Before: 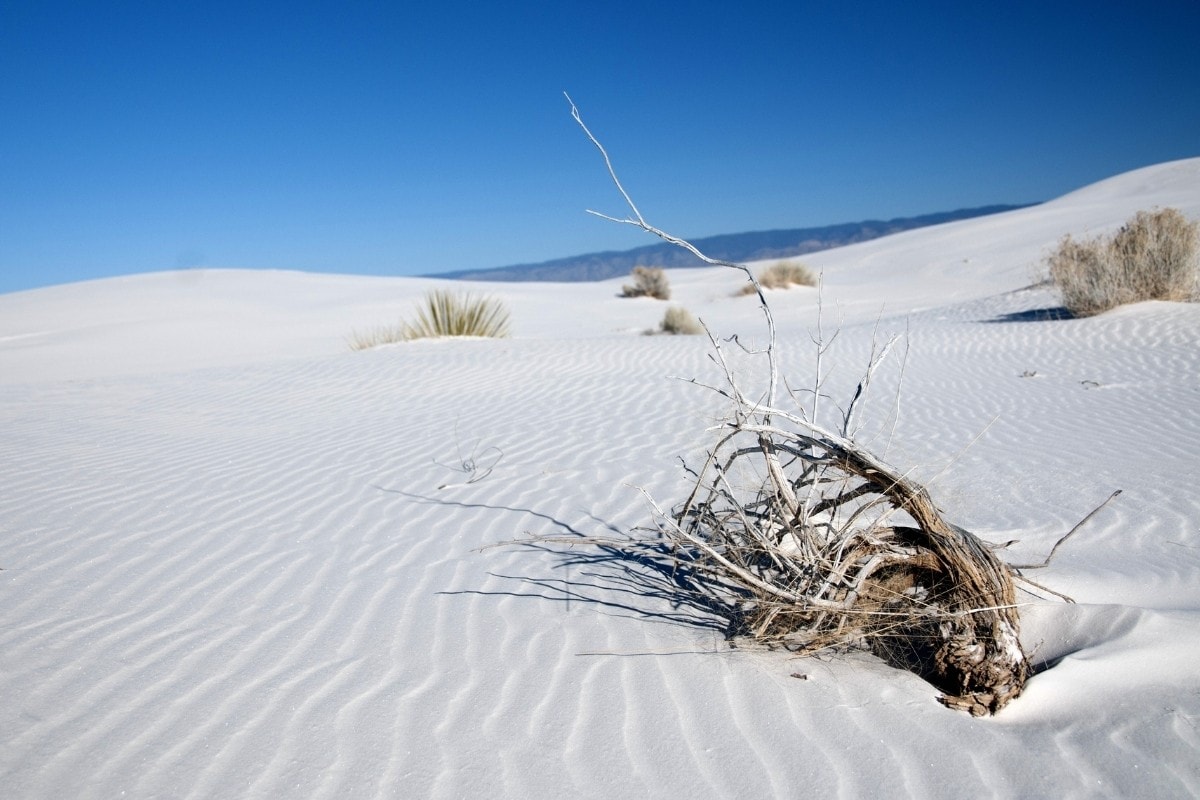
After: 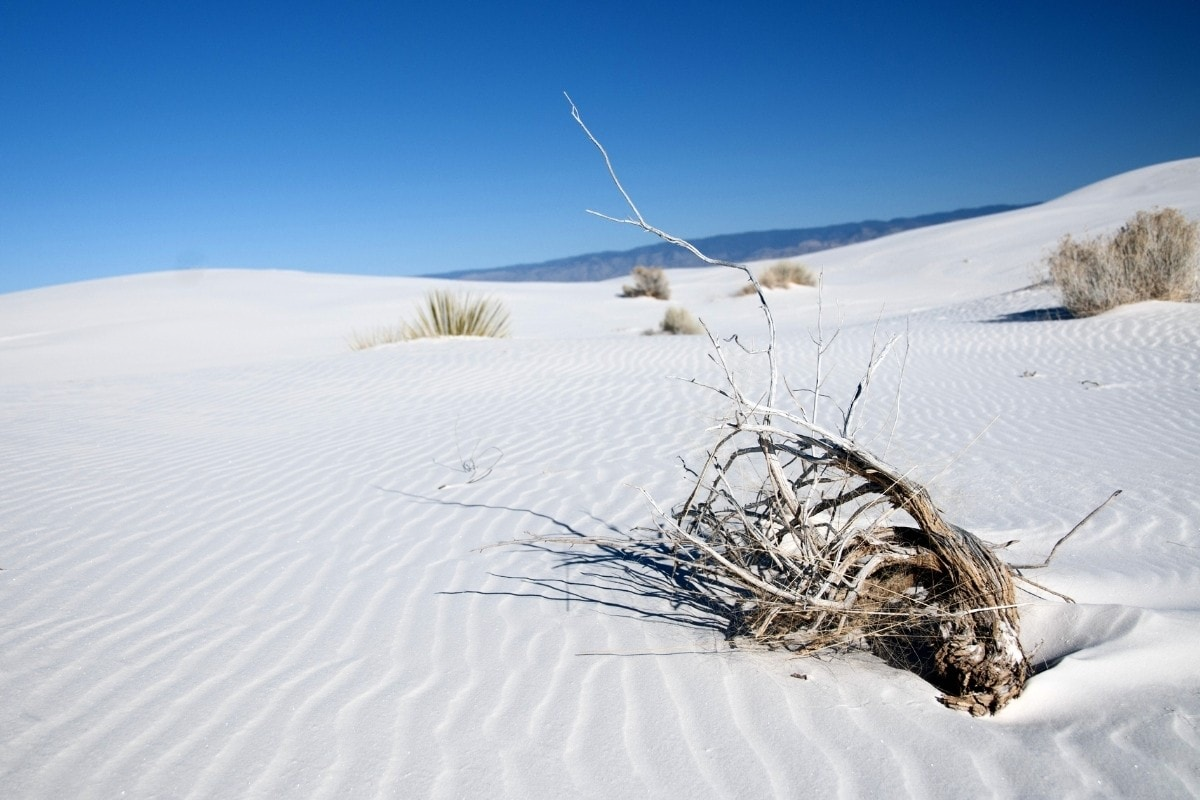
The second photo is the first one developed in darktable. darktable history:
shadows and highlights: shadows -1.75, highlights 38.75
